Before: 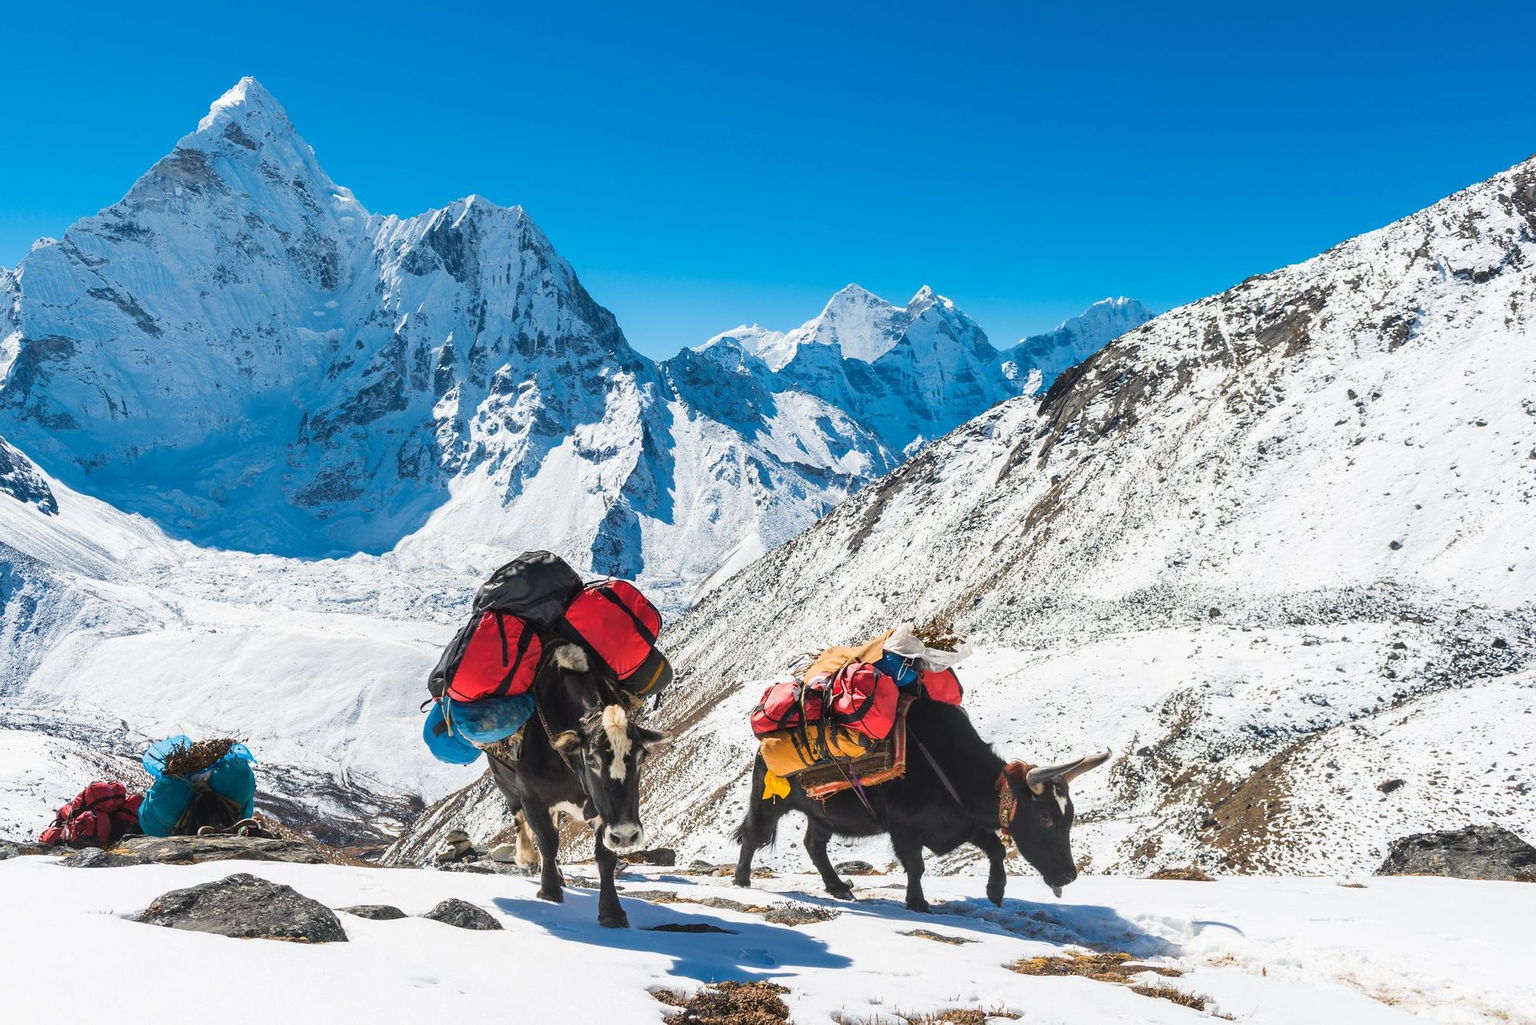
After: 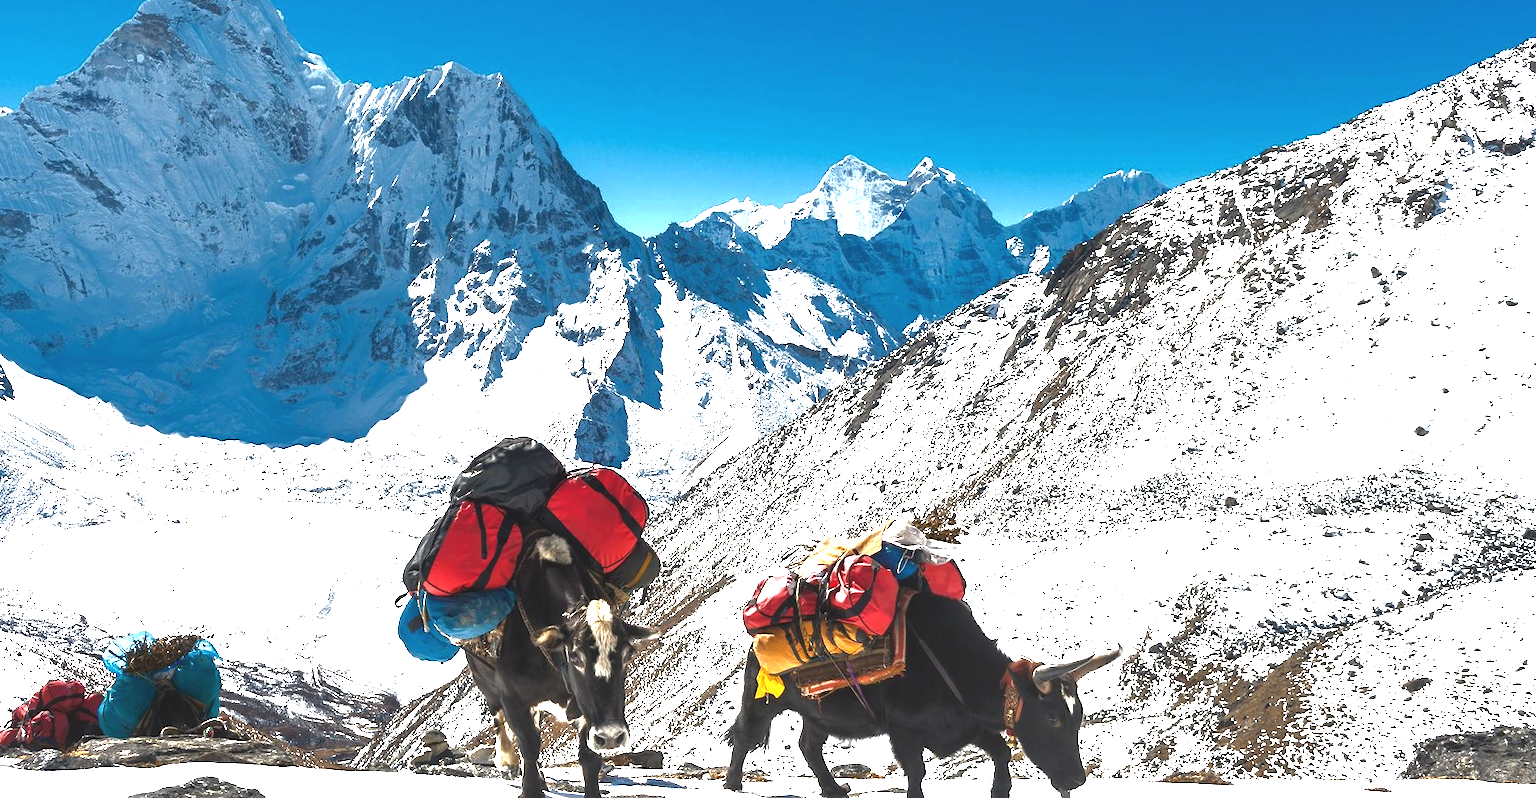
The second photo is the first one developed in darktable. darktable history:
exposure: black level correction -0.005, exposure 1.002 EV, compensate highlight preservation false
base curve: curves: ch0 [(0, 0) (0.826, 0.587) (1, 1)]
crop and rotate: left 2.991%, top 13.302%, right 1.981%, bottom 12.636%
